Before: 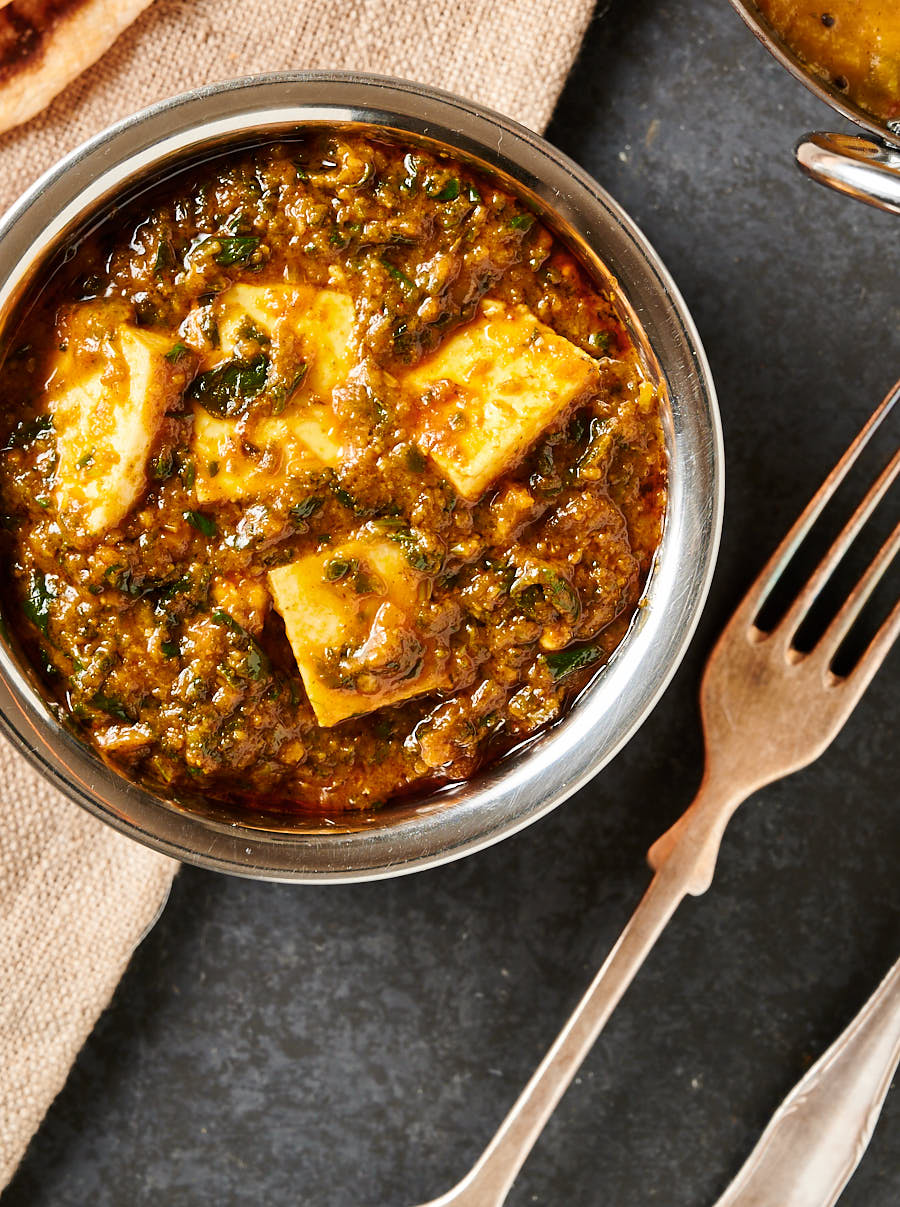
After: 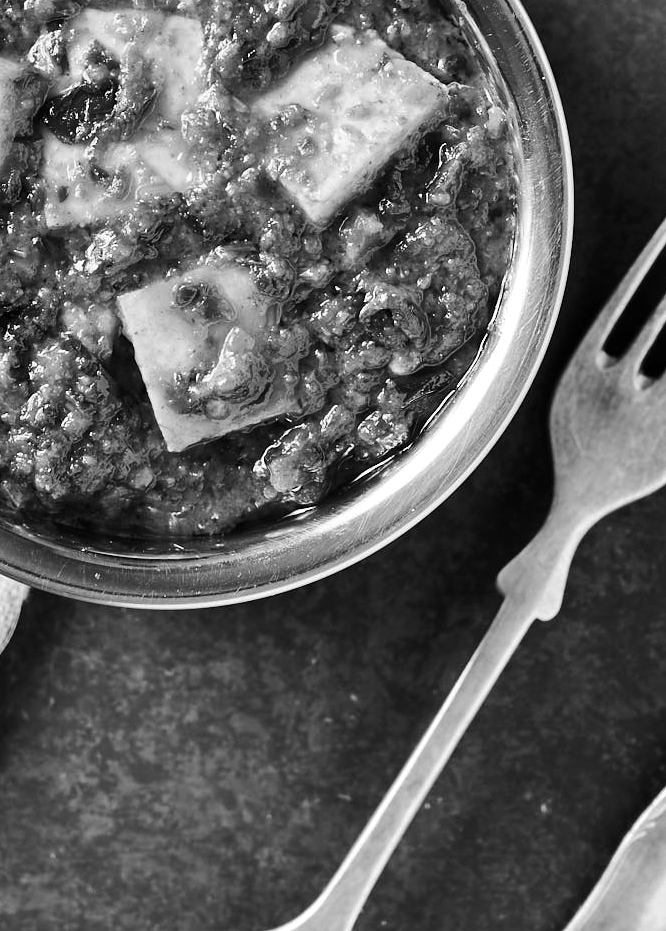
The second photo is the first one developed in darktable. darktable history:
monochrome: a -6.99, b 35.61, size 1.4
crop: left 16.871%, top 22.857%, right 9.116%
tone equalizer: -8 EV -0.417 EV, -7 EV -0.389 EV, -6 EV -0.333 EV, -5 EV -0.222 EV, -3 EV 0.222 EV, -2 EV 0.333 EV, -1 EV 0.389 EV, +0 EV 0.417 EV, edges refinement/feathering 500, mask exposure compensation -1.57 EV, preserve details no
shadows and highlights: shadows 80.73, white point adjustment -9.07, highlights -61.46, soften with gaussian
